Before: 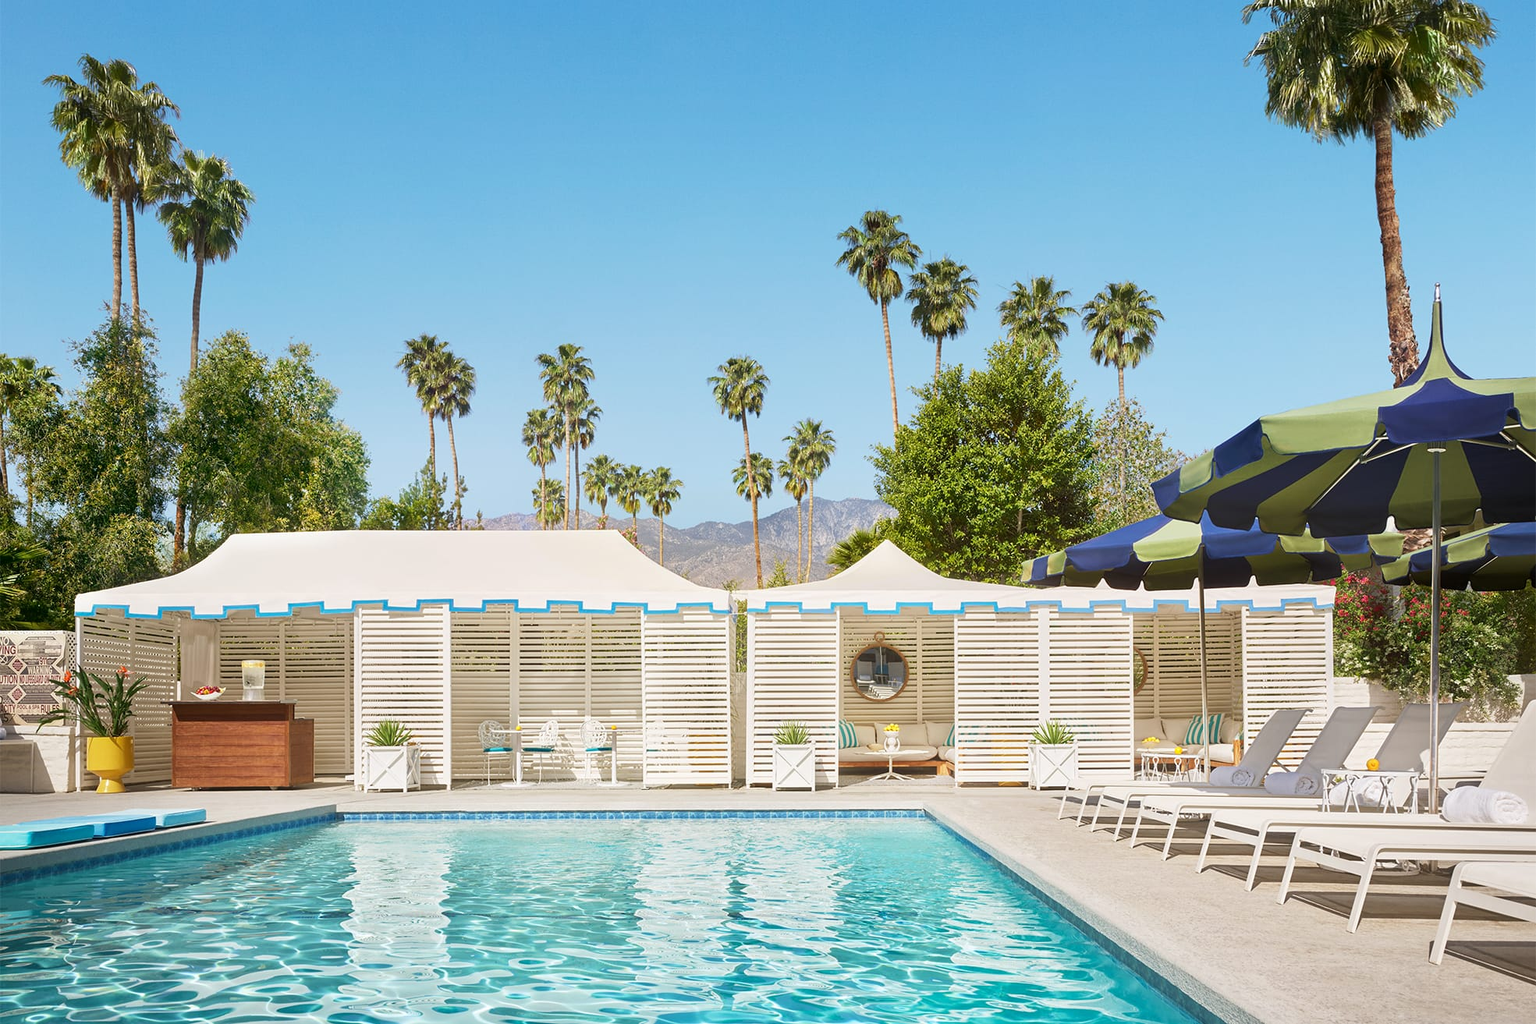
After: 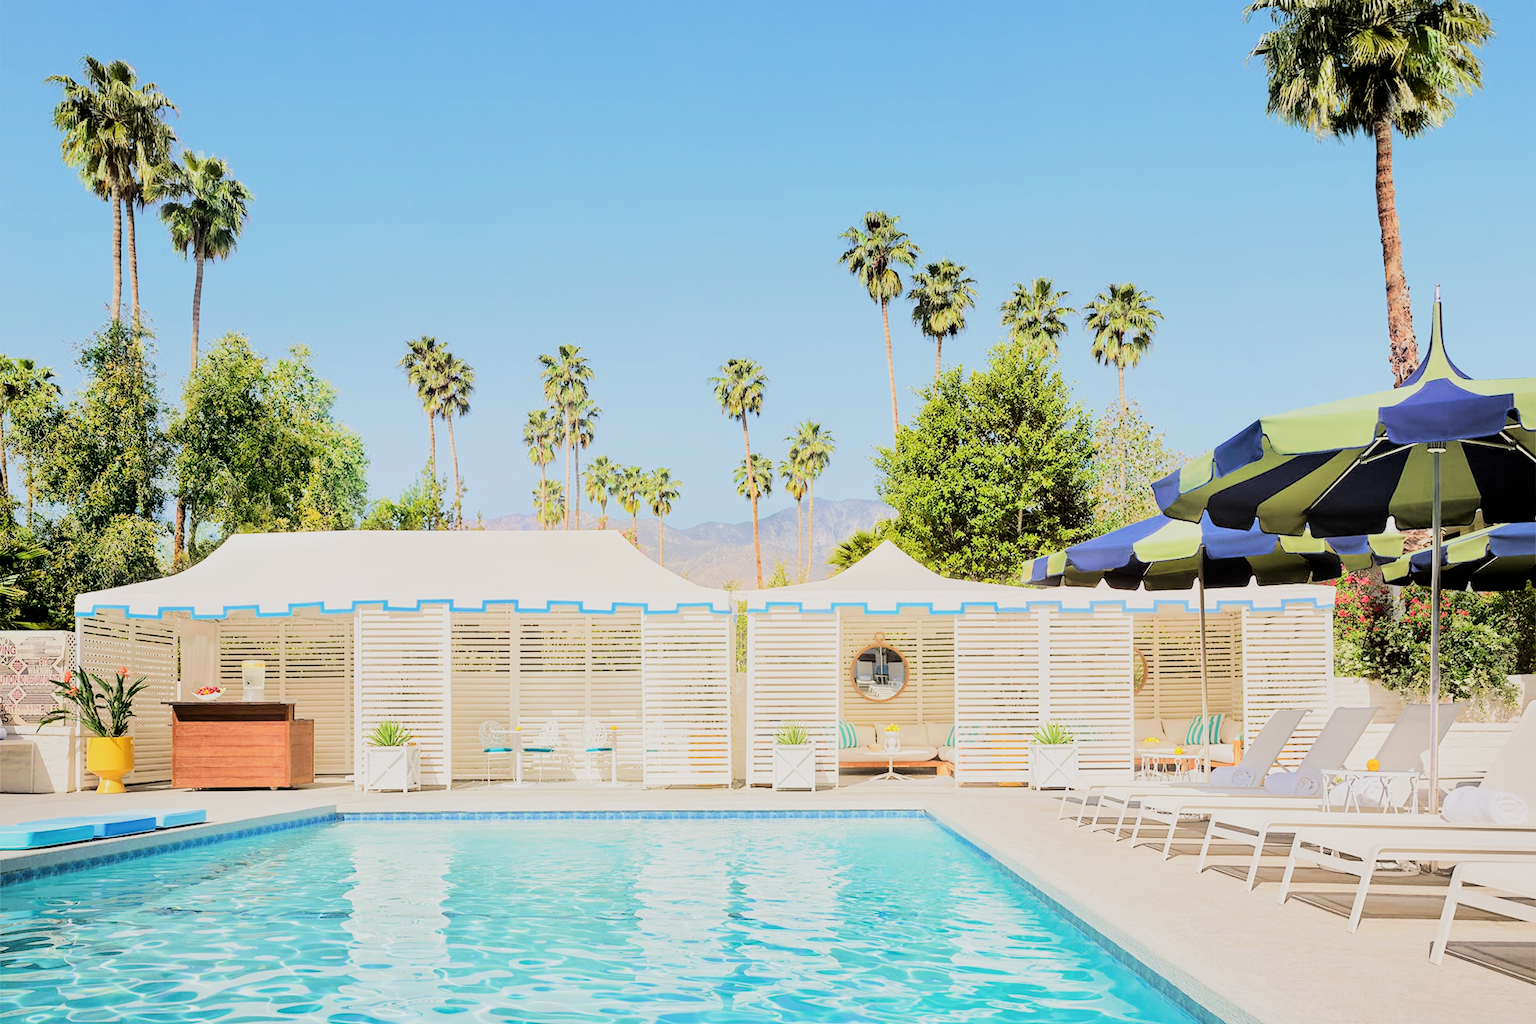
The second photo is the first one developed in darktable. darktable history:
tone equalizer: -7 EV 0.162 EV, -6 EV 0.564 EV, -5 EV 1.18 EV, -4 EV 1.36 EV, -3 EV 1.15 EV, -2 EV 0.6 EV, -1 EV 0.166 EV, edges refinement/feathering 500, mask exposure compensation -1.57 EV, preserve details no
filmic rgb: black relative exposure -5.1 EV, white relative exposure 3.98 EV, threshold 5.98 EV, hardness 2.89, contrast 1.2, enable highlight reconstruction true
